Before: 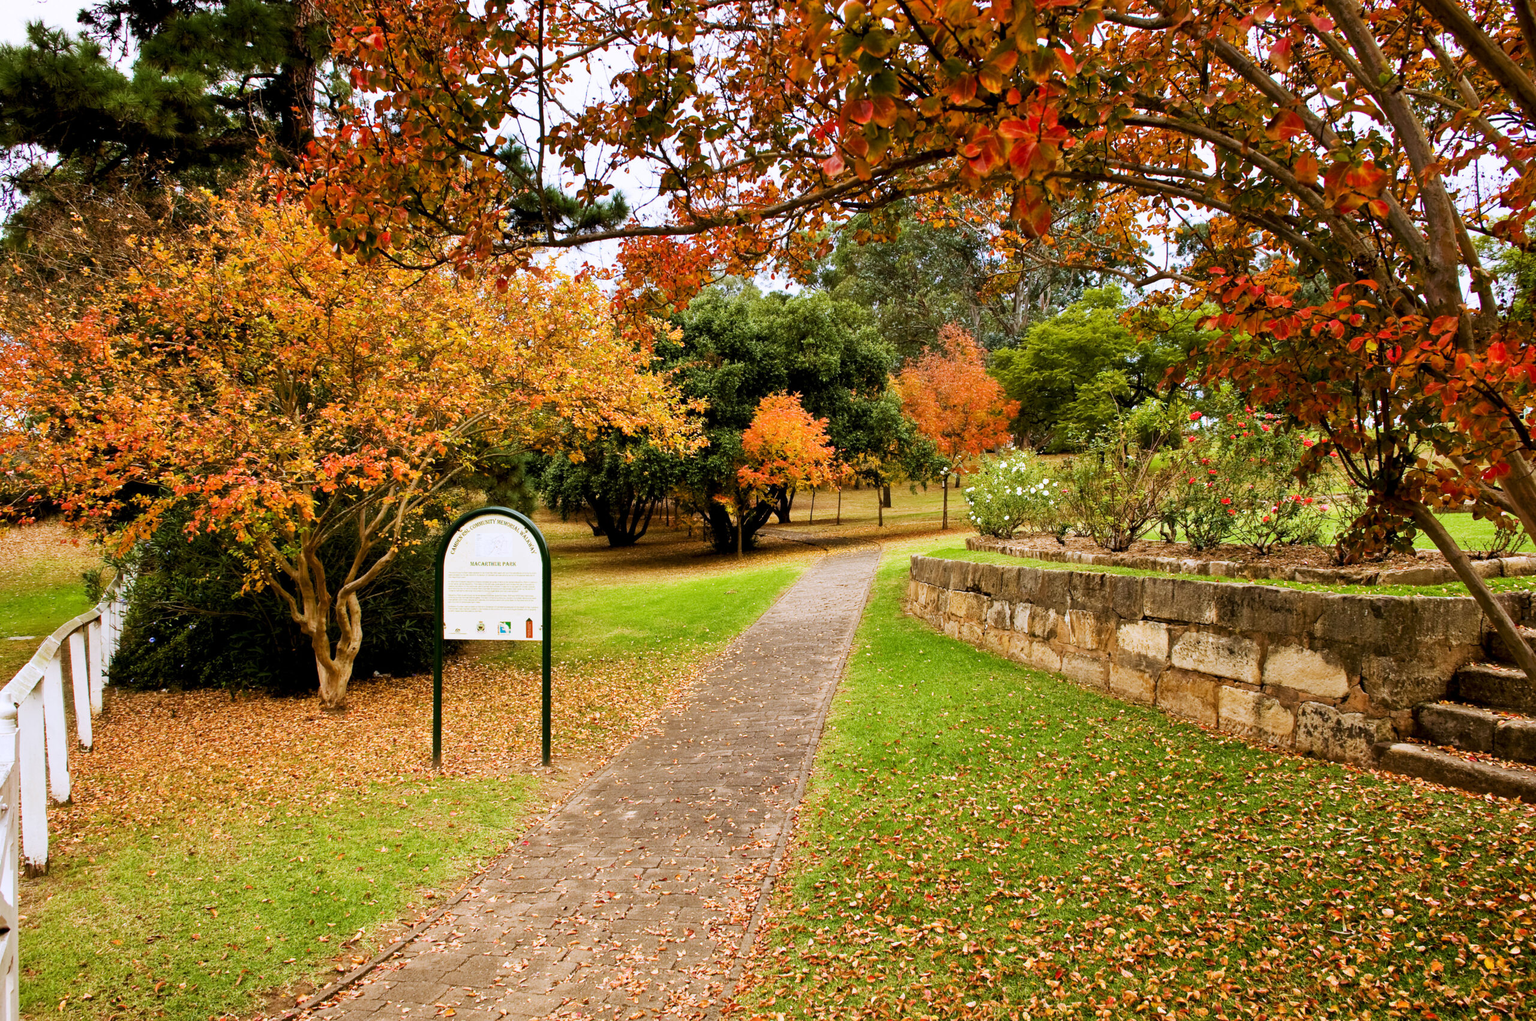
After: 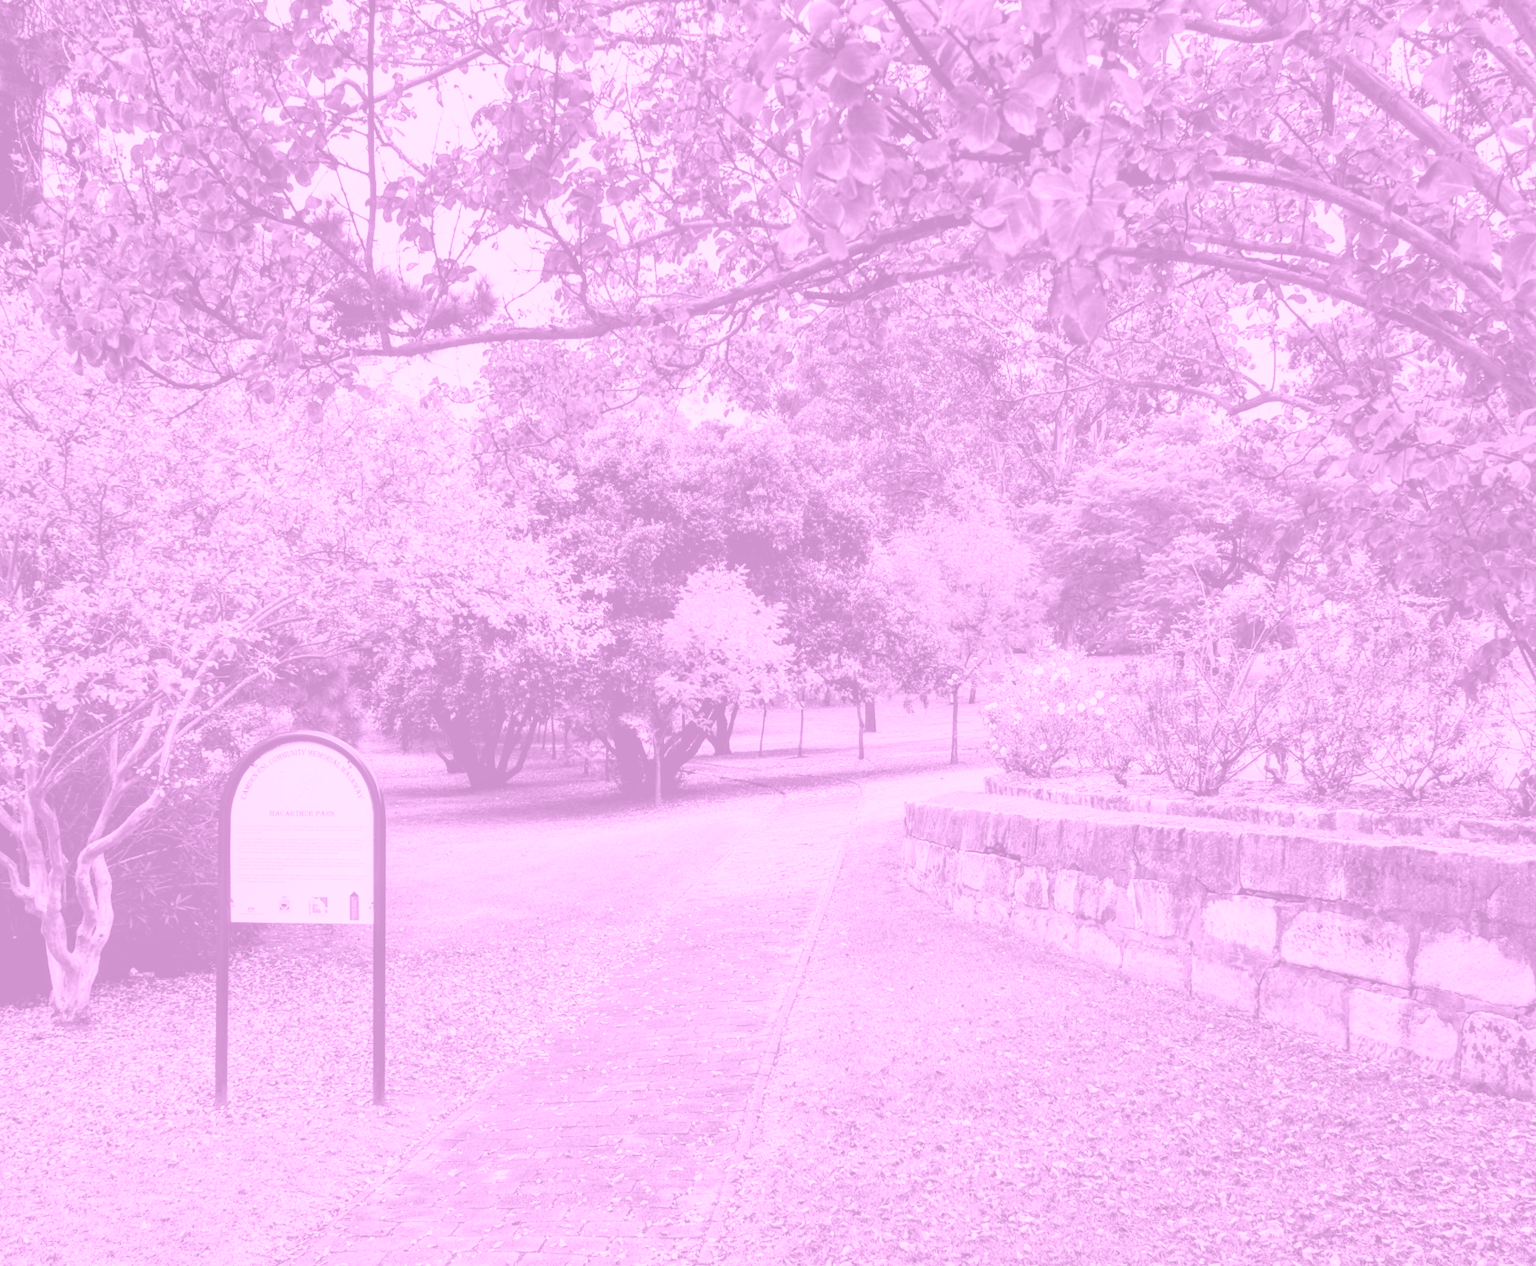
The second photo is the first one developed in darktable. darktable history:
exposure: compensate highlight preservation false
local contrast: on, module defaults
crop: left 18.479%, right 12.2%, bottom 13.971%
color balance: contrast 10%
shadows and highlights: soften with gaussian
contrast brightness saturation: contrast 0.1, saturation -0.3
colorize: hue 331.2°, saturation 75%, source mix 30.28%, lightness 70.52%, version 1
white balance: red 0.976, blue 1.04
